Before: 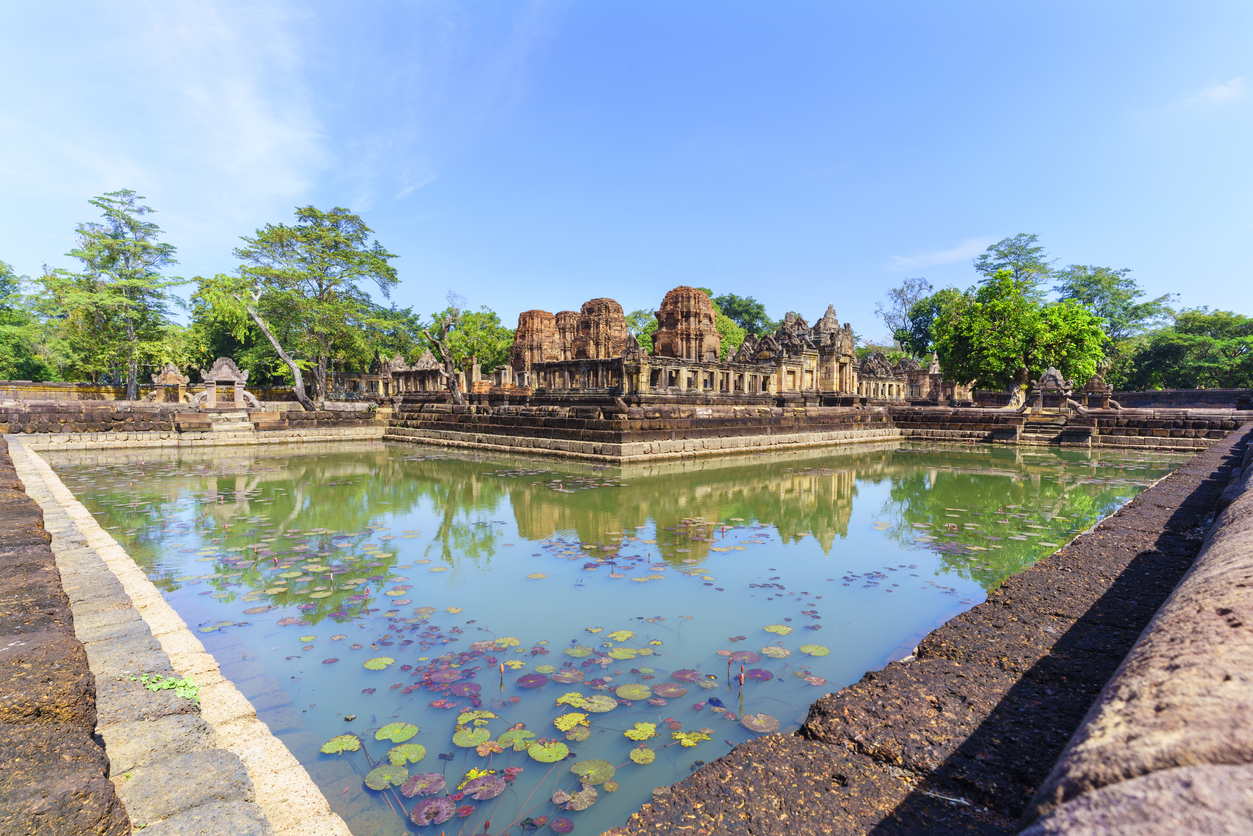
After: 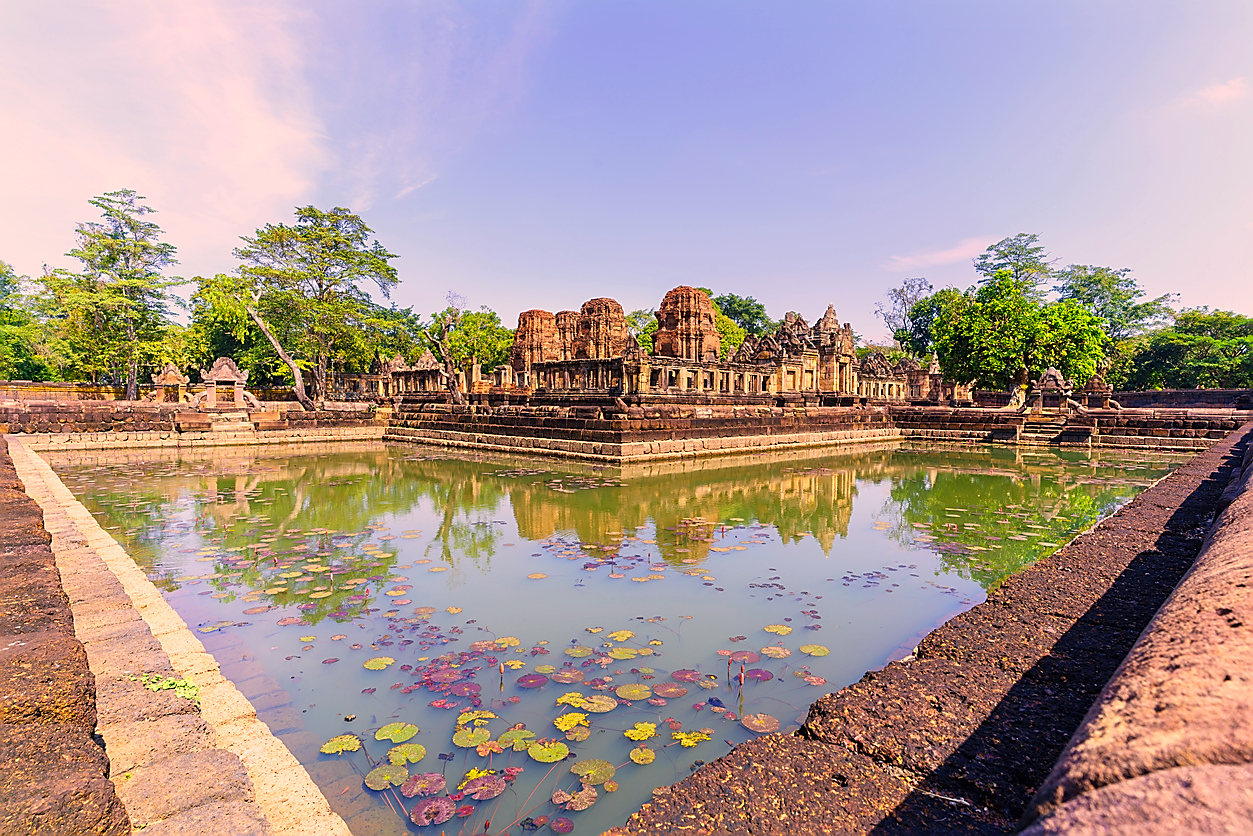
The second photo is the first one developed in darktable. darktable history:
color correction: highlights a* 21.16, highlights b* 19.61
sharpen: radius 1.4, amount 1.25, threshold 0.7
